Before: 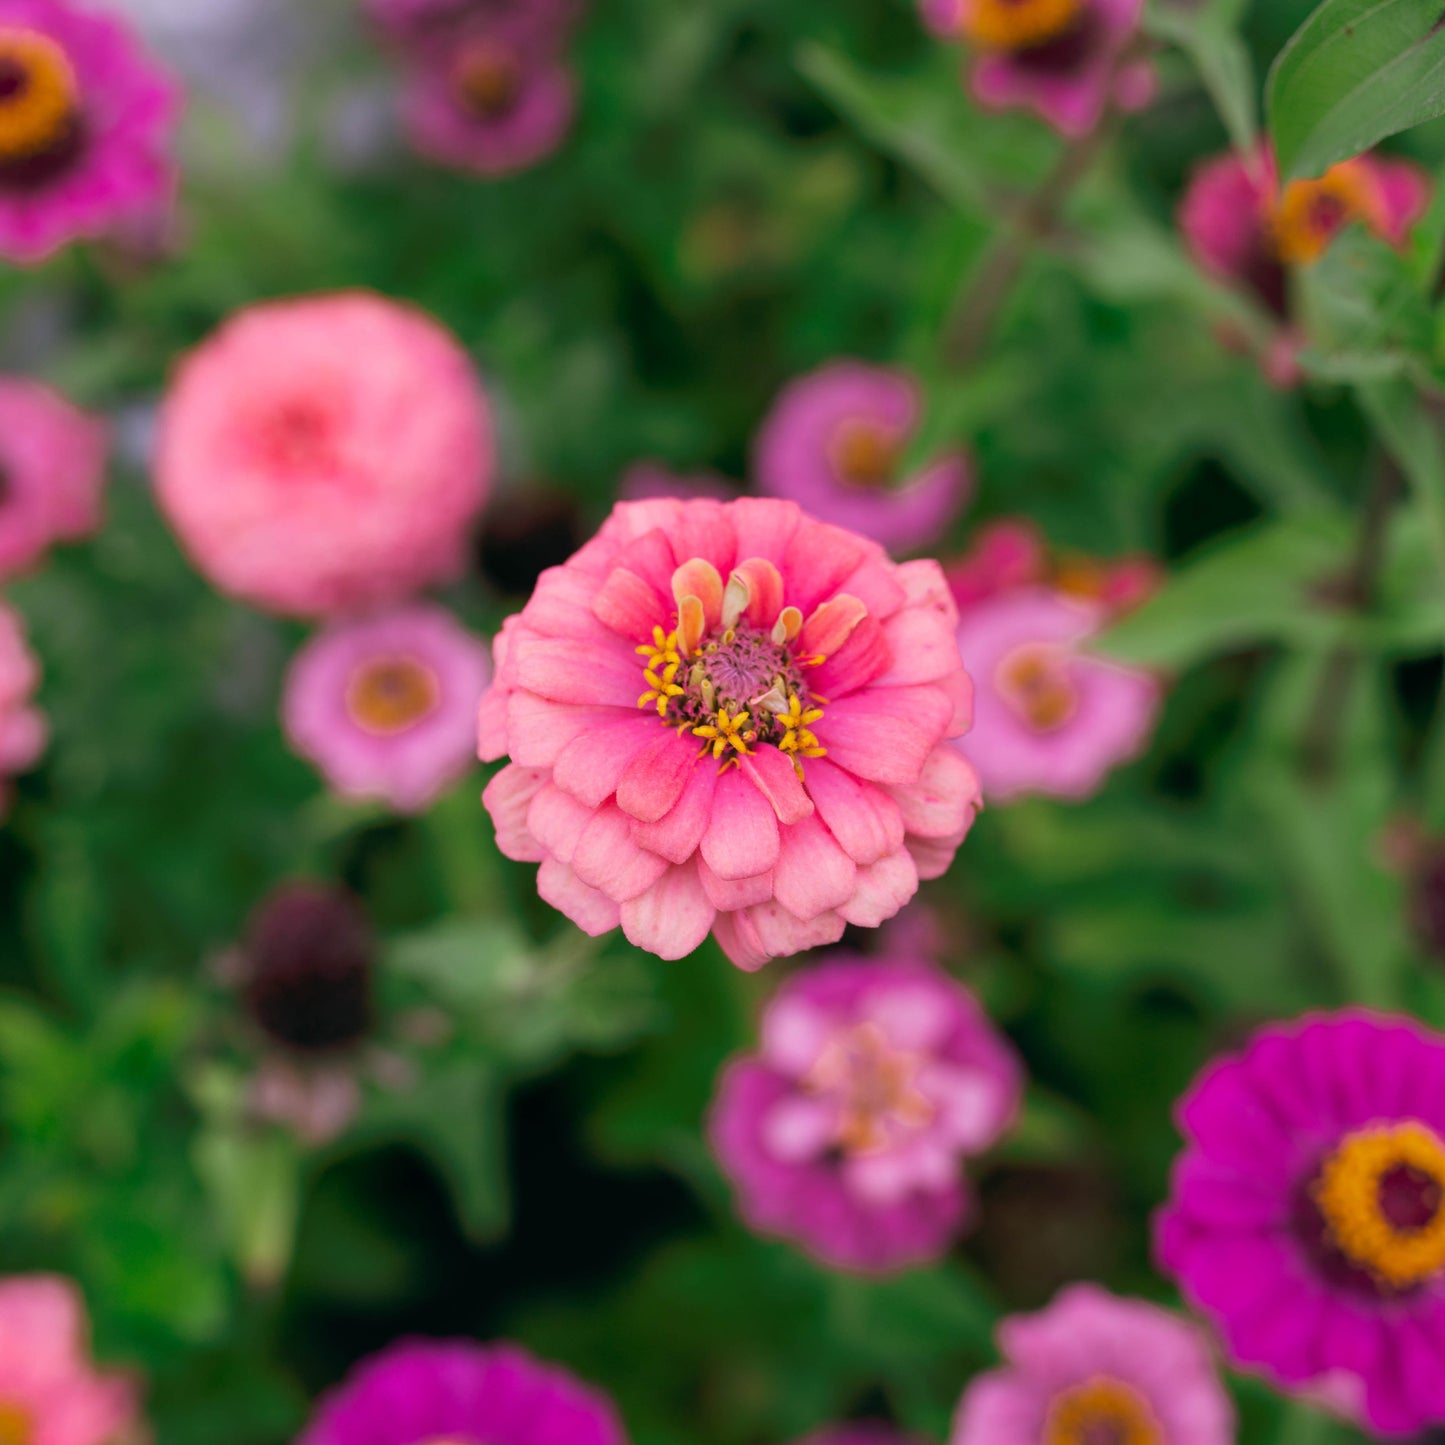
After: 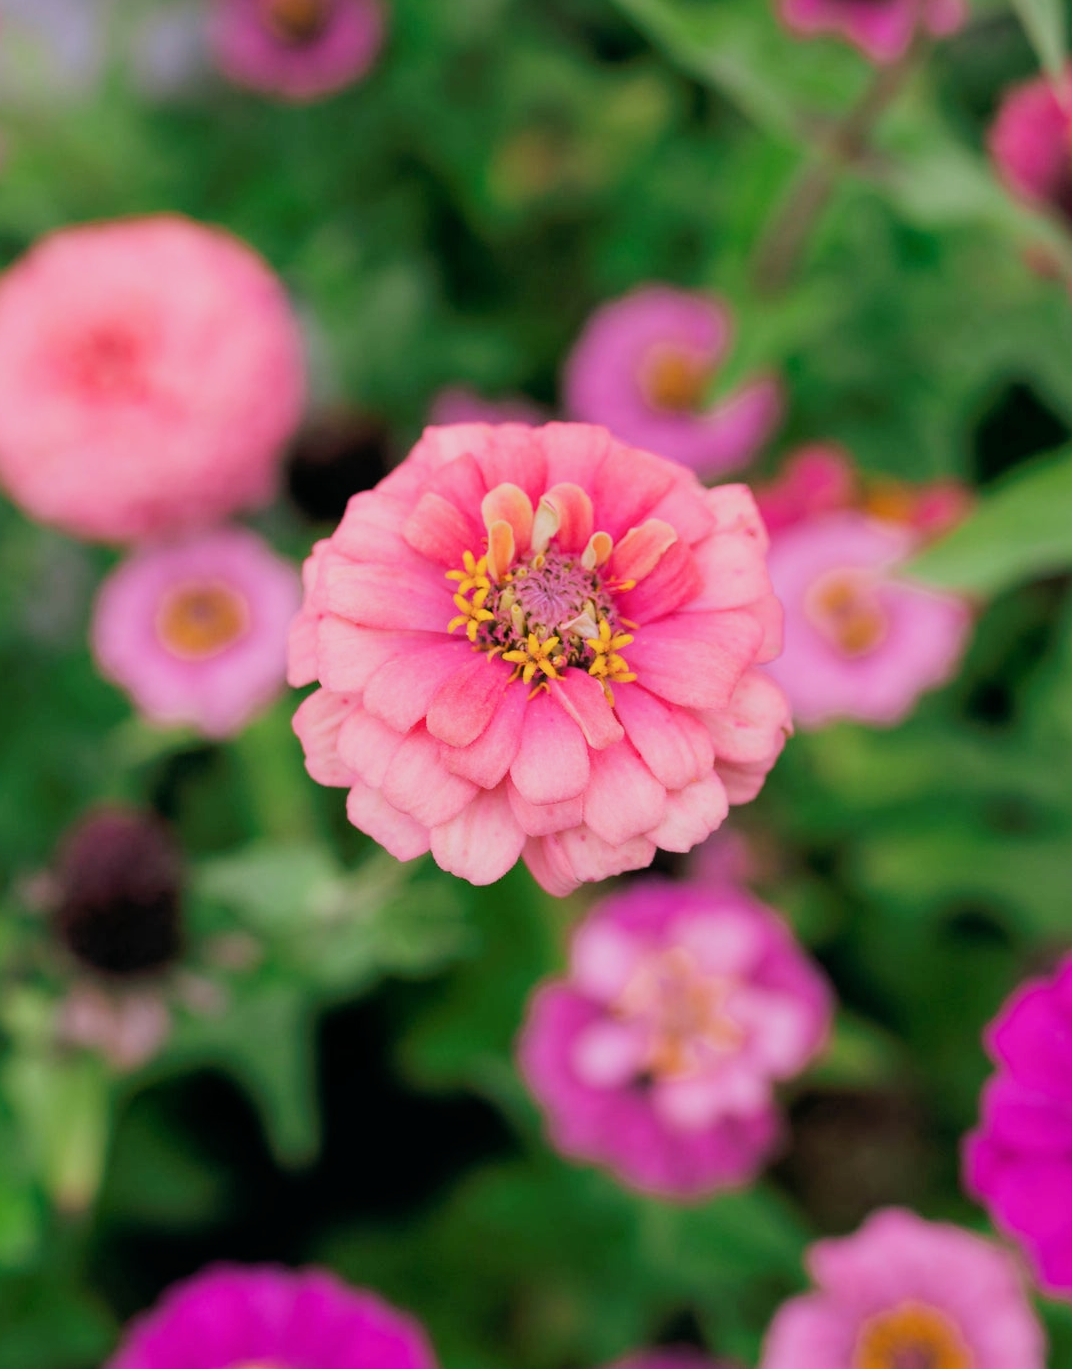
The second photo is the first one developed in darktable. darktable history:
filmic rgb: black relative exposure -7.65 EV, white relative exposure 4.56 EV, hardness 3.61
exposure: black level correction 0, exposure 0.6 EV, compensate exposure bias true, compensate highlight preservation false
crop and rotate: left 13.15%, top 5.251%, right 12.609%
